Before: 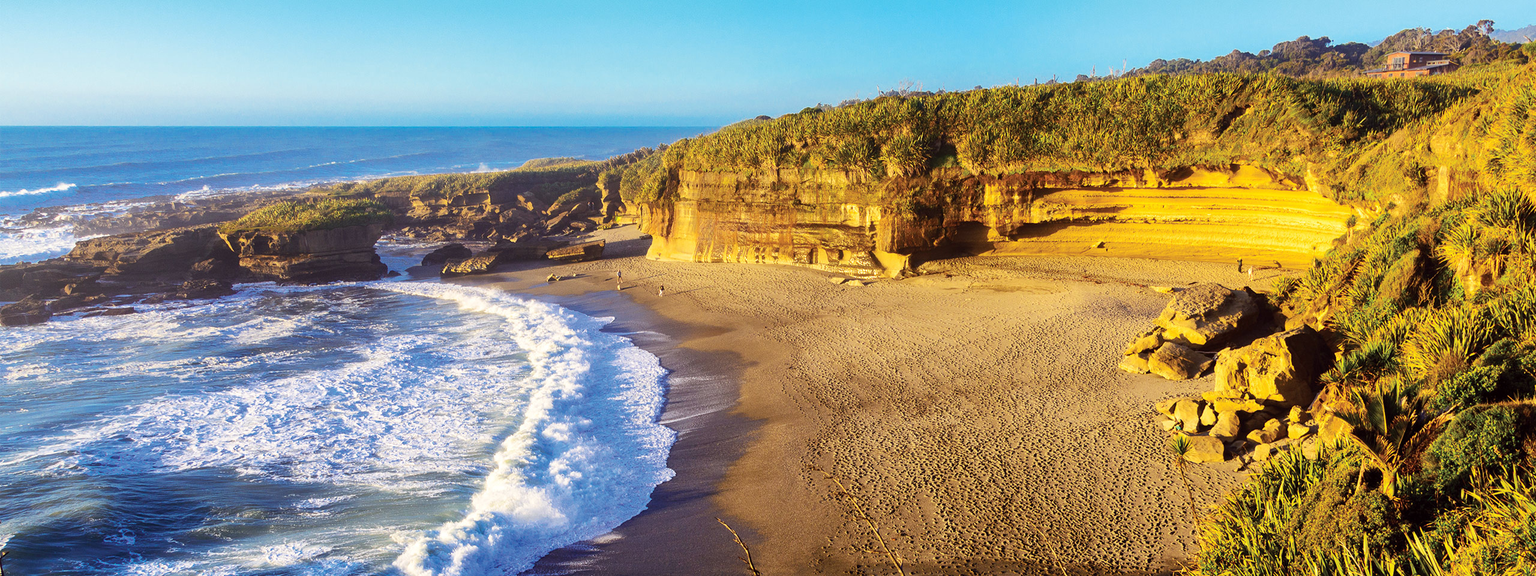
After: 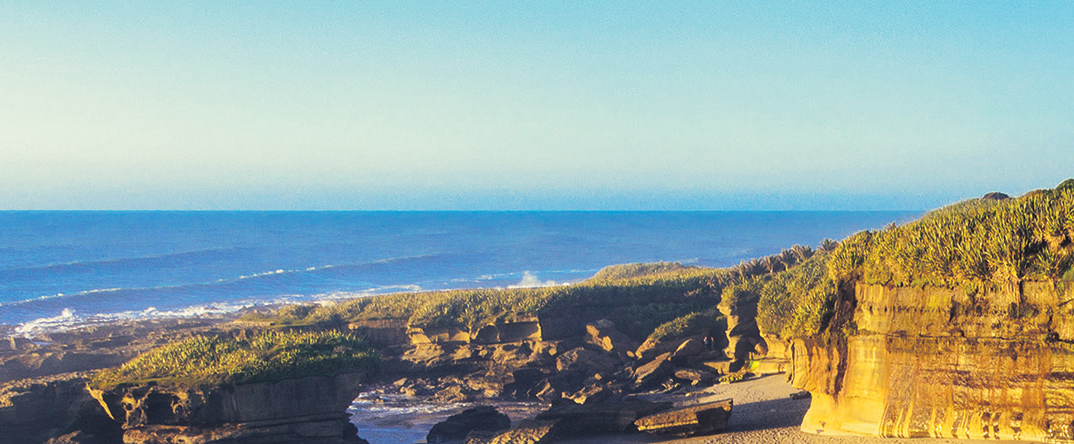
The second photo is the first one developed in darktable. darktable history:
split-toning: shadows › hue 216°, shadows › saturation 1, highlights › hue 57.6°, balance -33.4
crop and rotate: left 10.817%, top 0.062%, right 47.194%, bottom 53.626%
